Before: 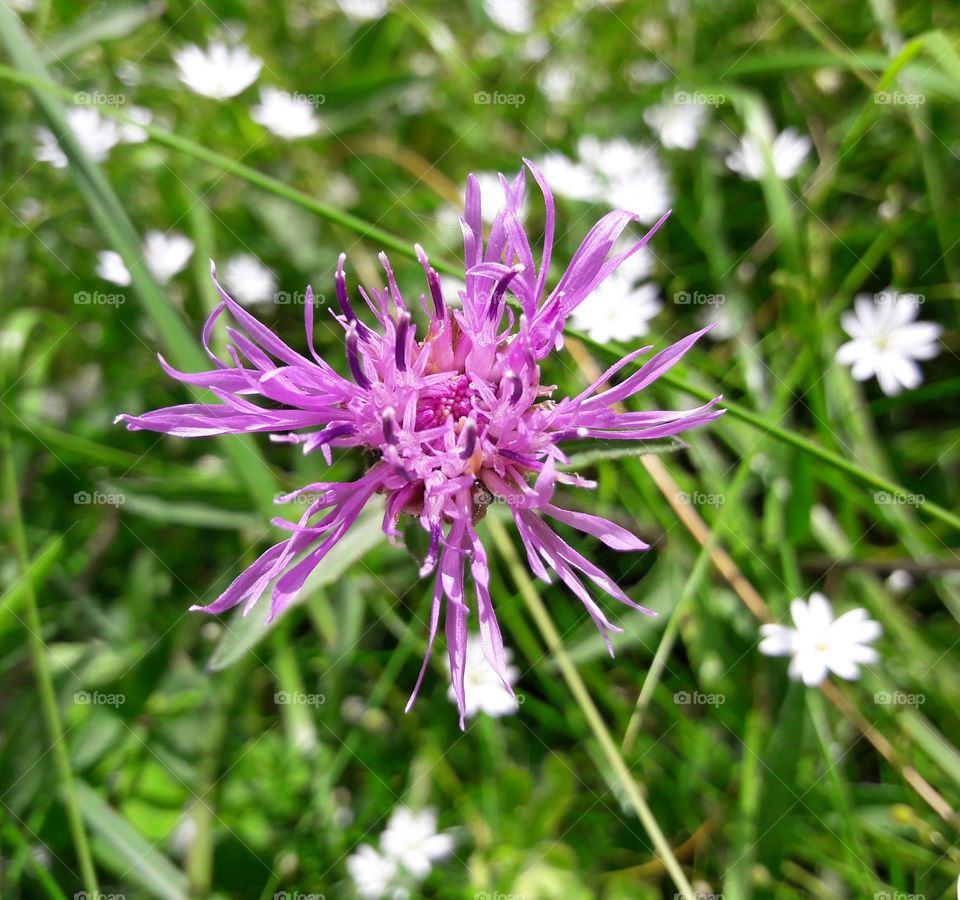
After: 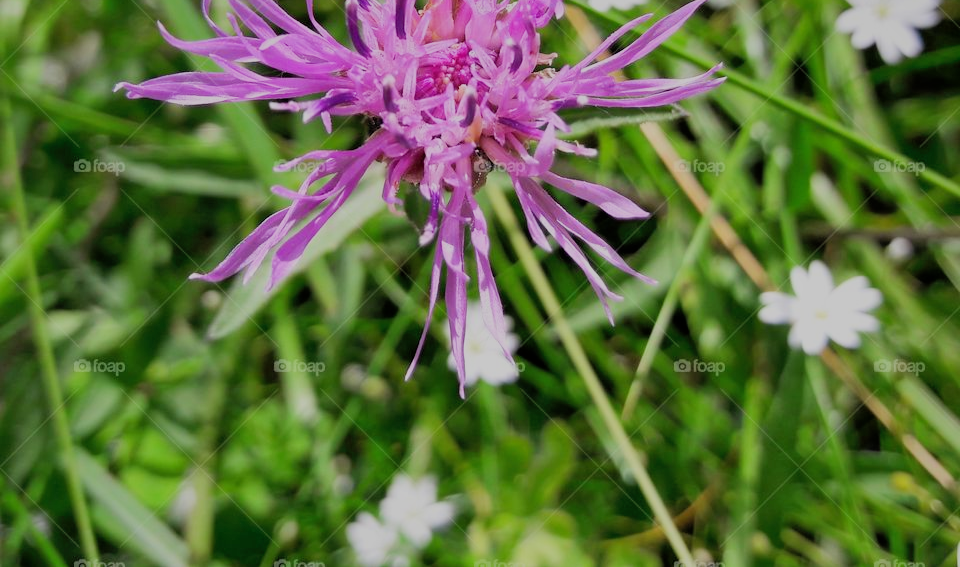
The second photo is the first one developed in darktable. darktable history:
crop and rotate: top 36.95%
shadows and highlights: on, module defaults
filmic rgb: black relative exposure -7.36 EV, white relative exposure 5.06 EV, hardness 3.22
